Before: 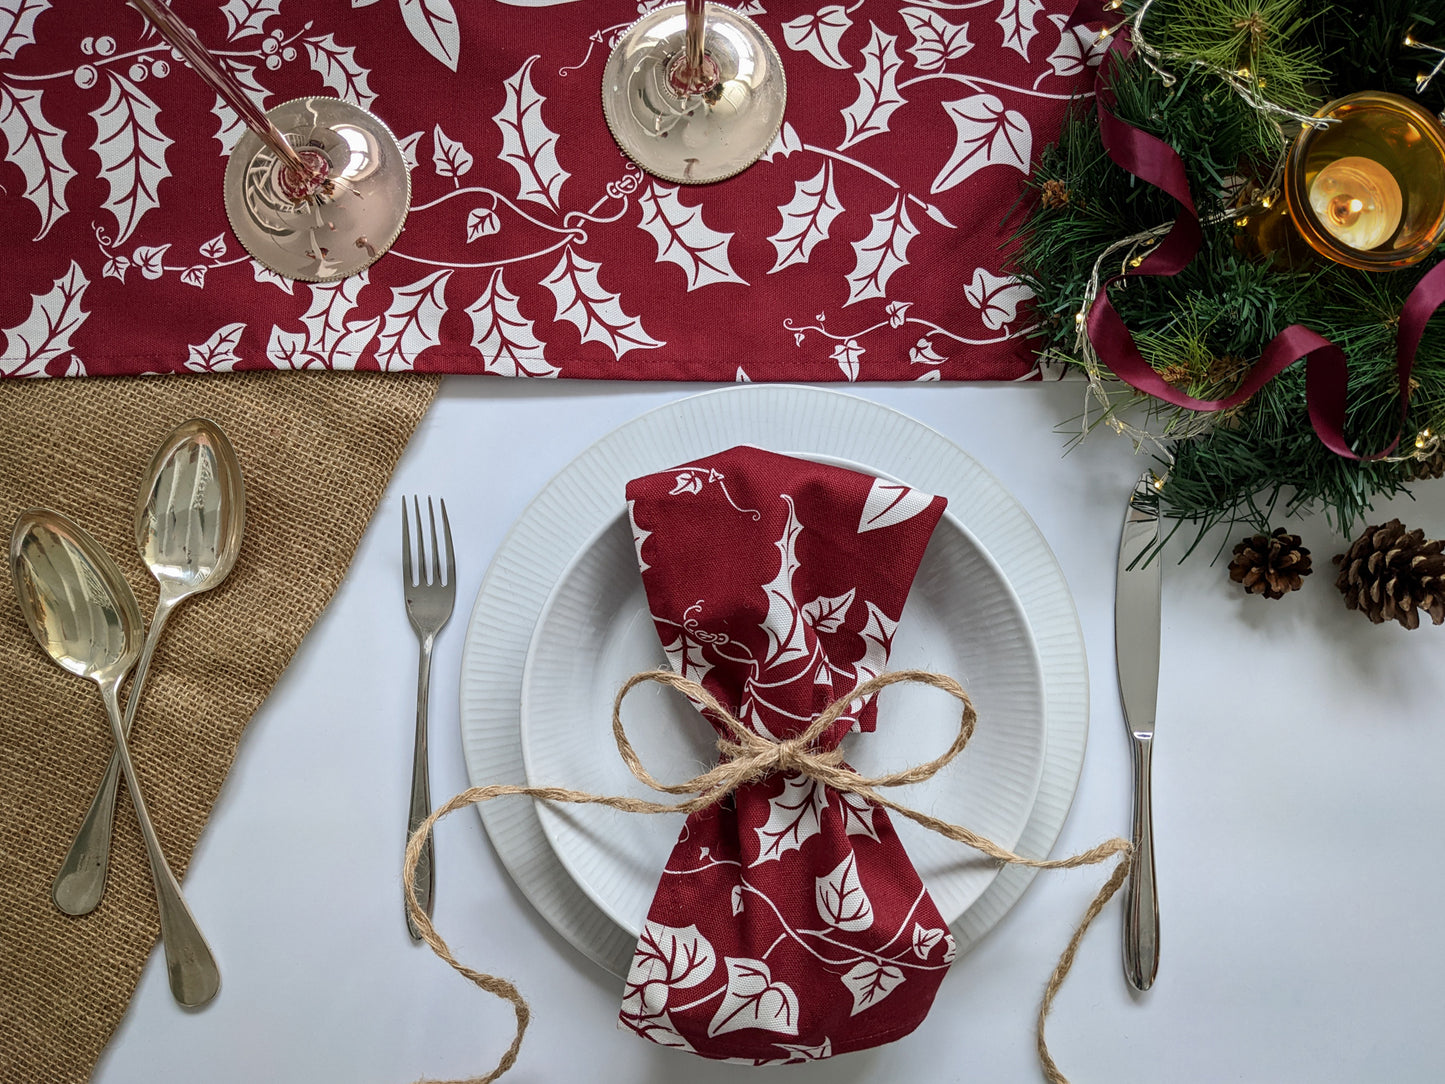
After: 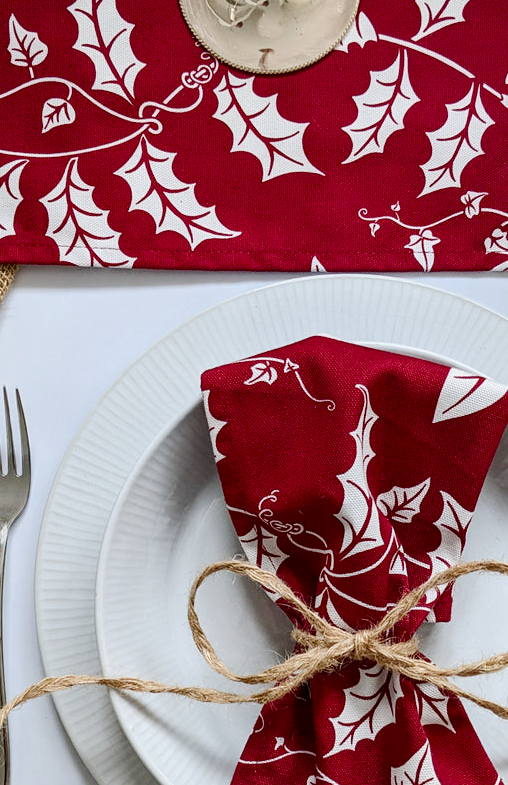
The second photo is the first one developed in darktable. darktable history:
contrast brightness saturation: contrast 0.12, brightness -0.12, saturation 0.2
tone curve: curves: ch0 [(0, 0) (0.003, 0.004) (0.011, 0.015) (0.025, 0.033) (0.044, 0.058) (0.069, 0.091) (0.1, 0.131) (0.136, 0.179) (0.177, 0.233) (0.224, 0.295) (0.277, 0.364) (0.335, 0.434) (0.399, 0.51) (0.468, 0.583) (0.543, 0.654) (0.623, 0.724) (0.709, 0.789) (0.801, 0.852) (0.898, 0.924) (1, 1)], preserve colors none
crop and rotate: left 29.476%, top 10.214%, right 35.32%, bottom 17.333%
